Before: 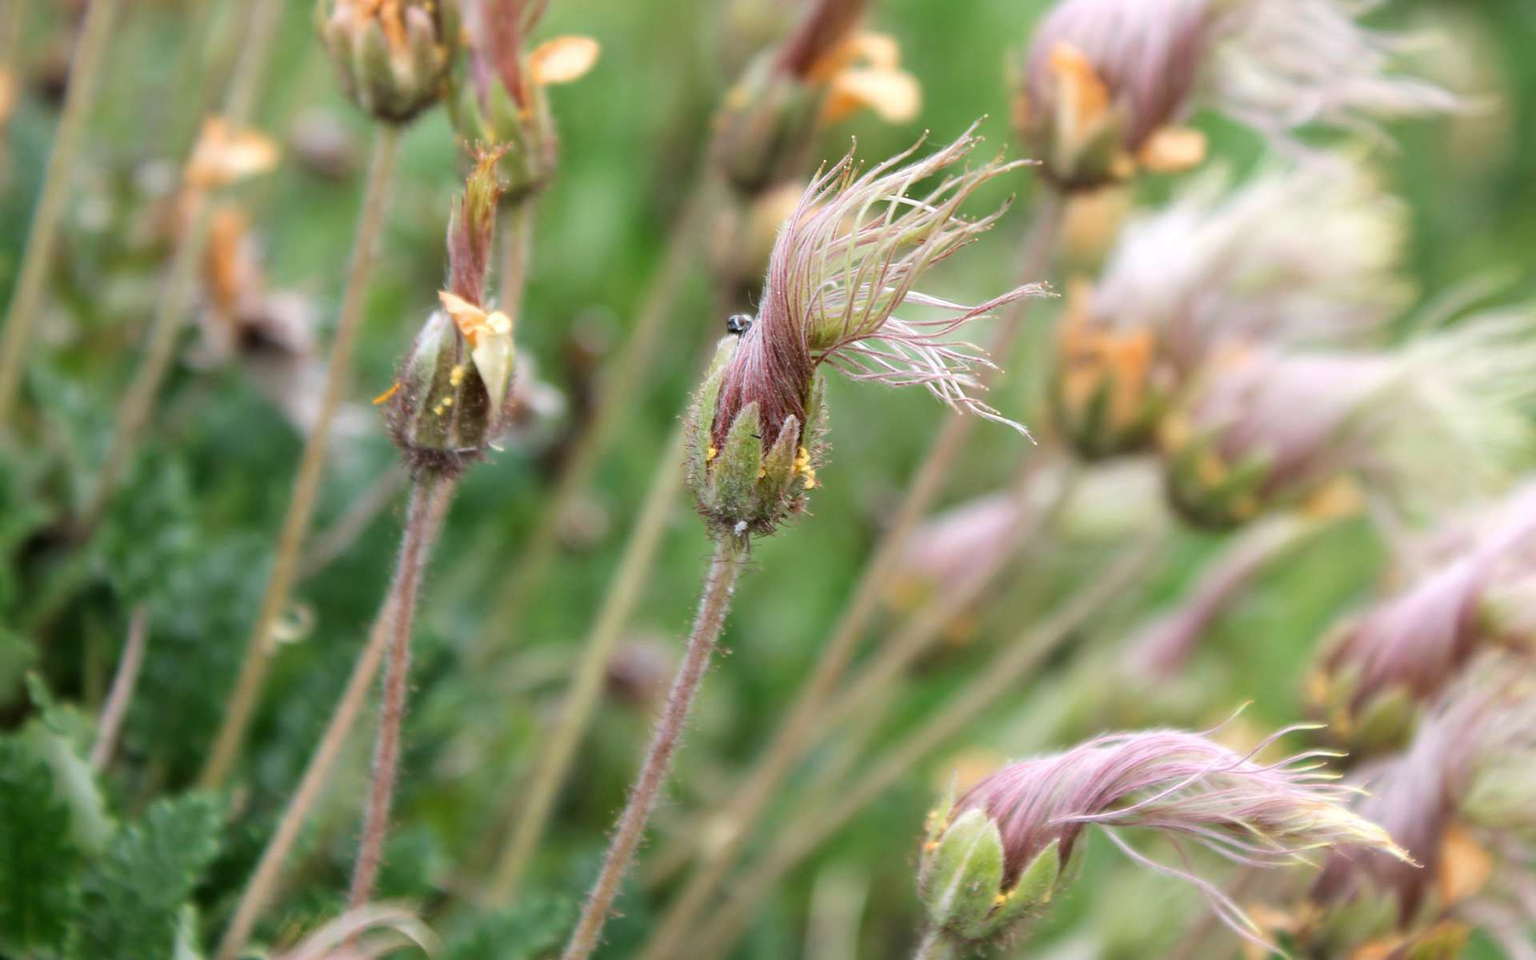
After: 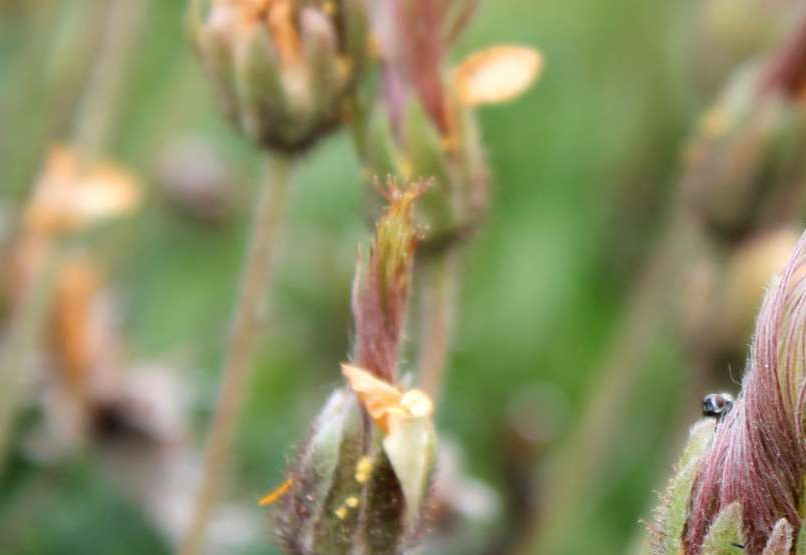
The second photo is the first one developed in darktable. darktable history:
crop and rotate: left 10.817%, top 0.062%, right 47.194%, bottom 53.626%
base curve: curves: ch0 [(0, 0) (0.989, 0.992)], preserve colors none
